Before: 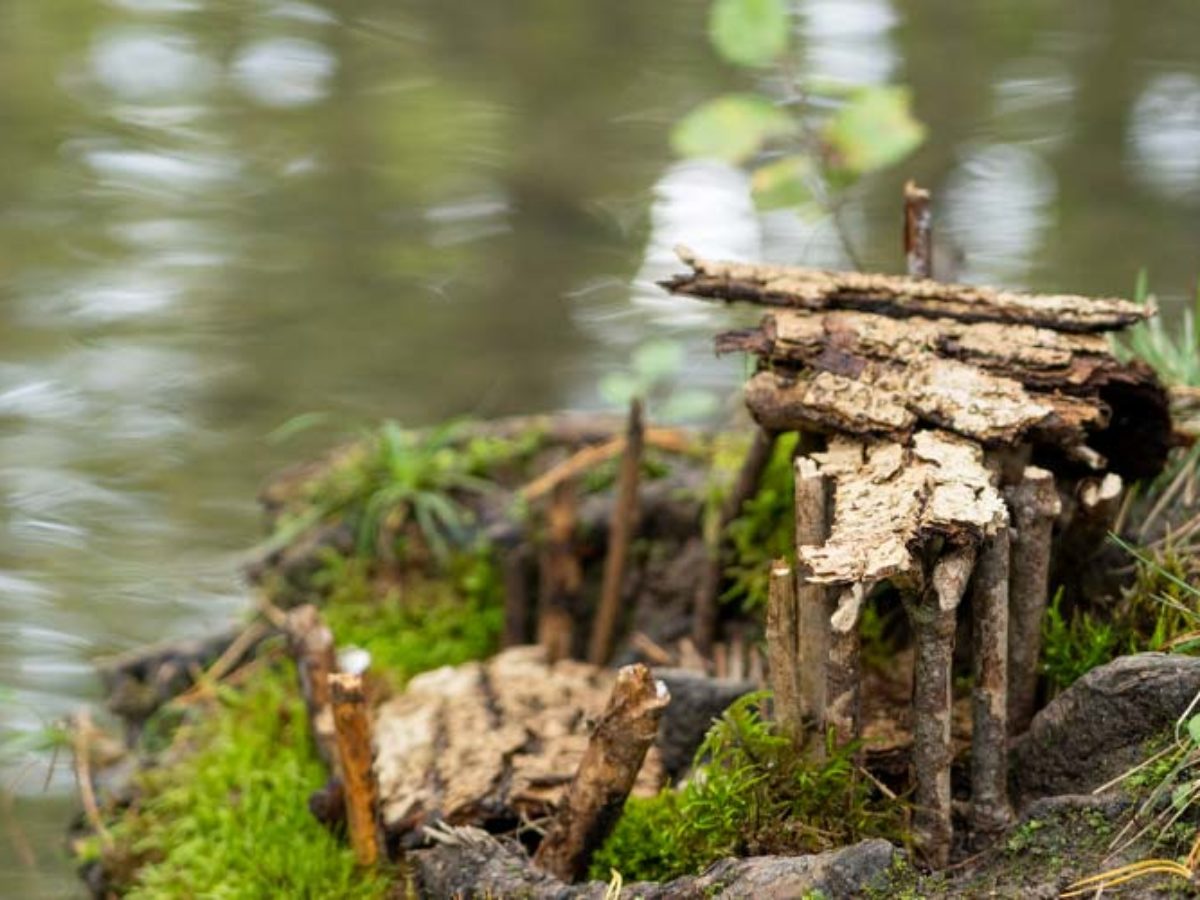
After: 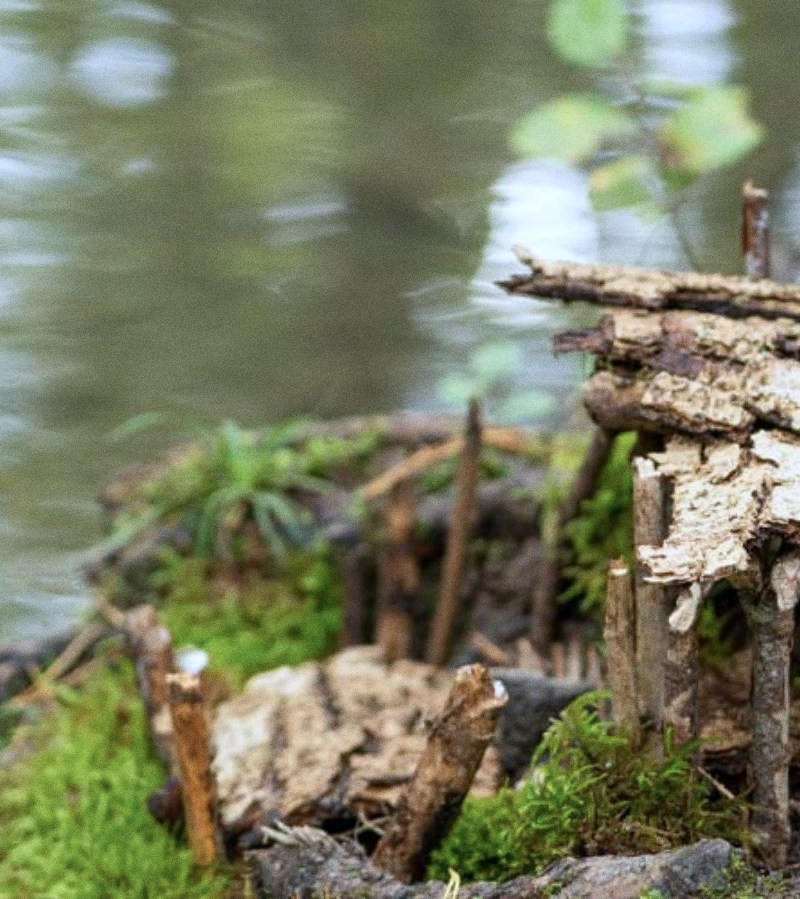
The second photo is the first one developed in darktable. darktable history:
crop and rotate: left 13.537%, right 19.796%
grain: on, module defaults
color calibration: illuminant as shot in camera, x 0.369, y 0.376, temperature 4328.46 K, gamut compression 3
